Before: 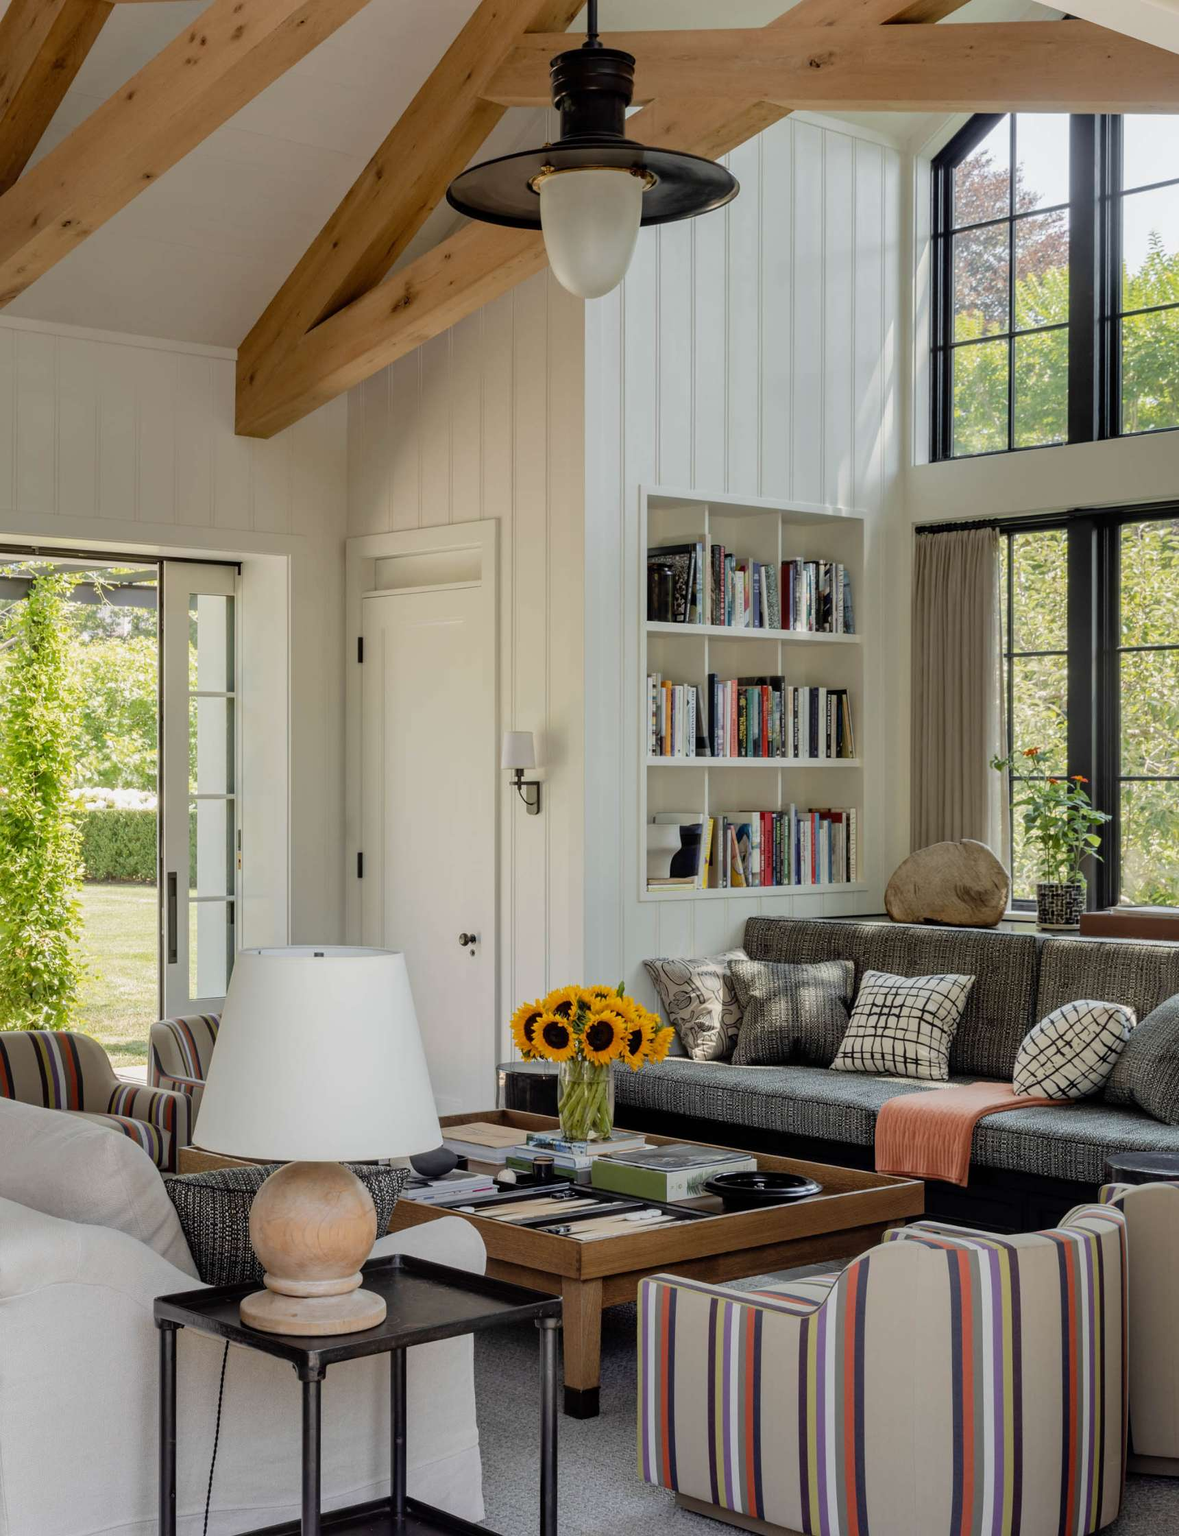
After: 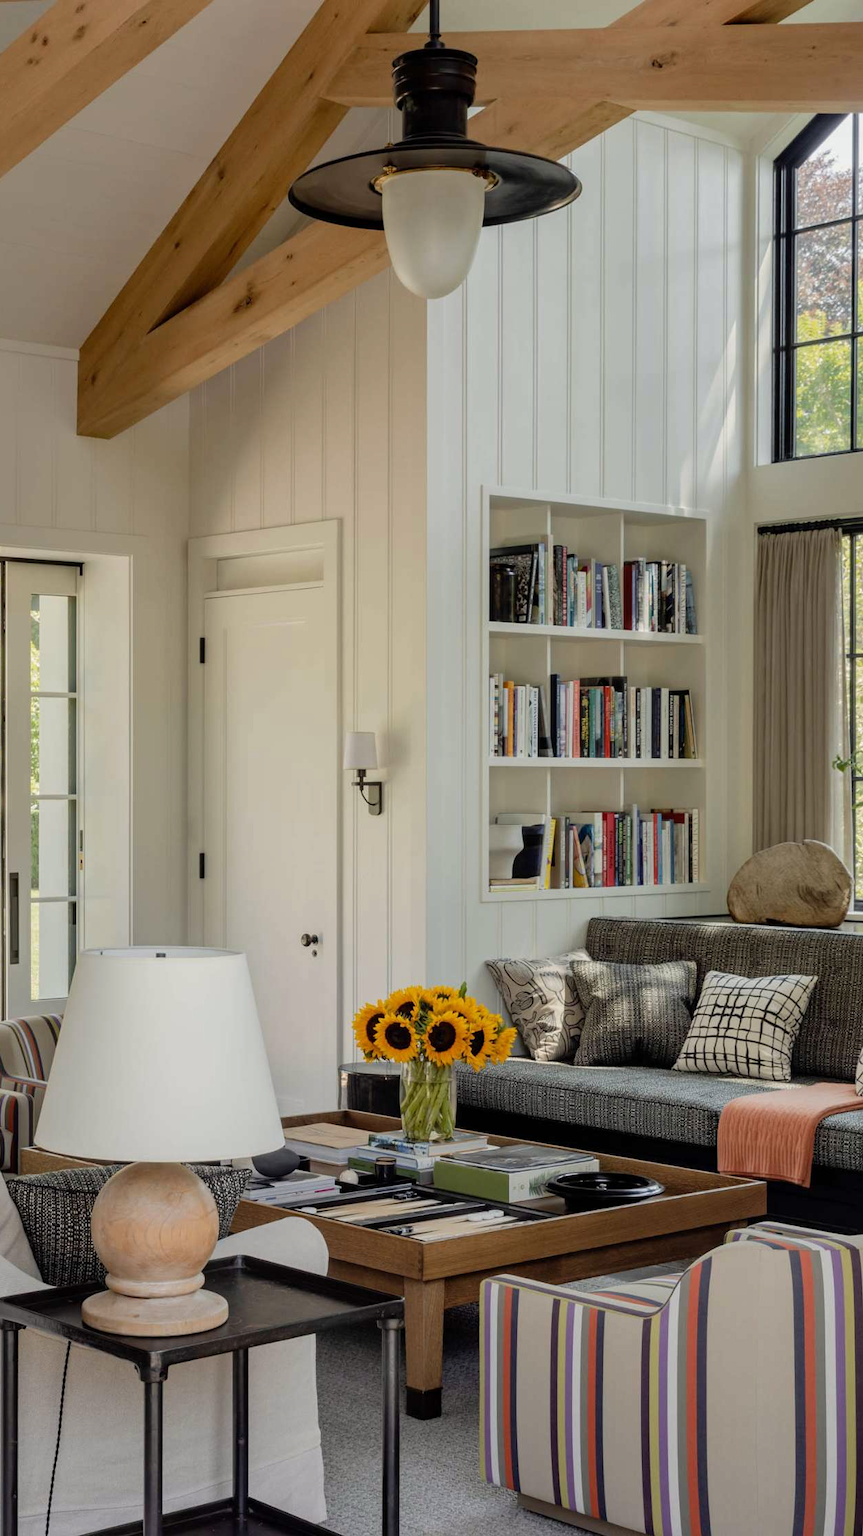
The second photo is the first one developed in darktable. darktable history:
white balance: red 1.009, blue 0.985
crop: left 13.443%, right 13.31%
